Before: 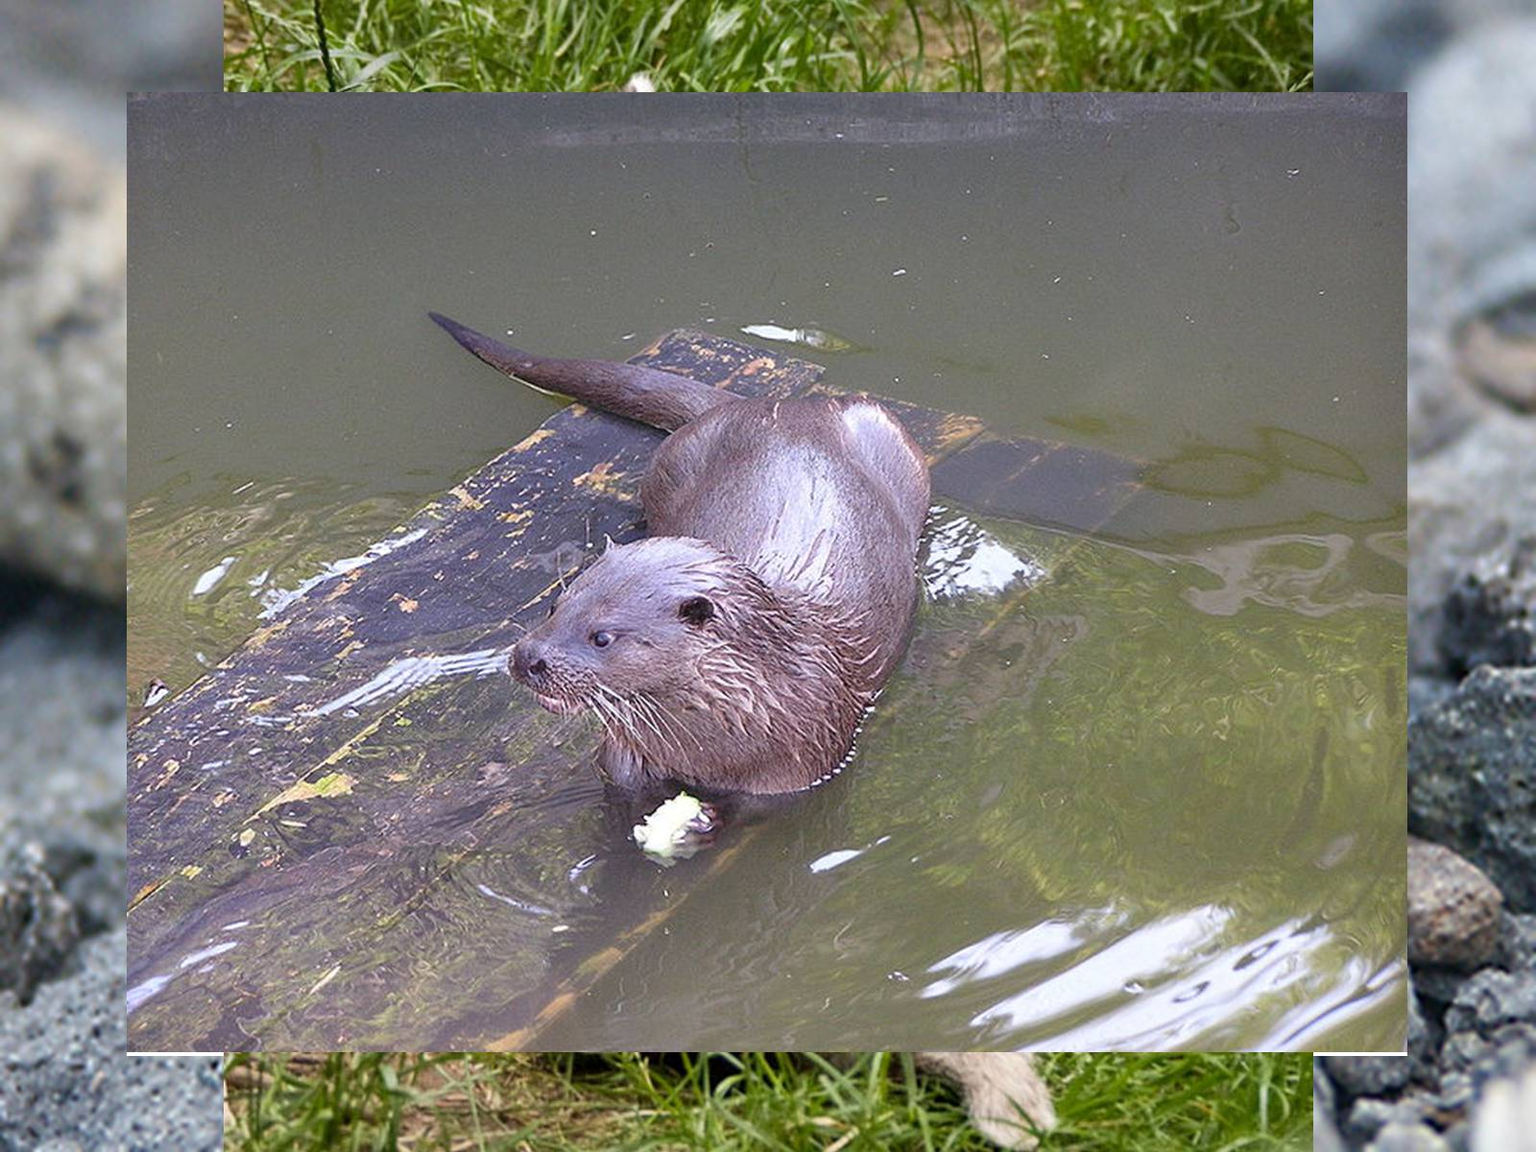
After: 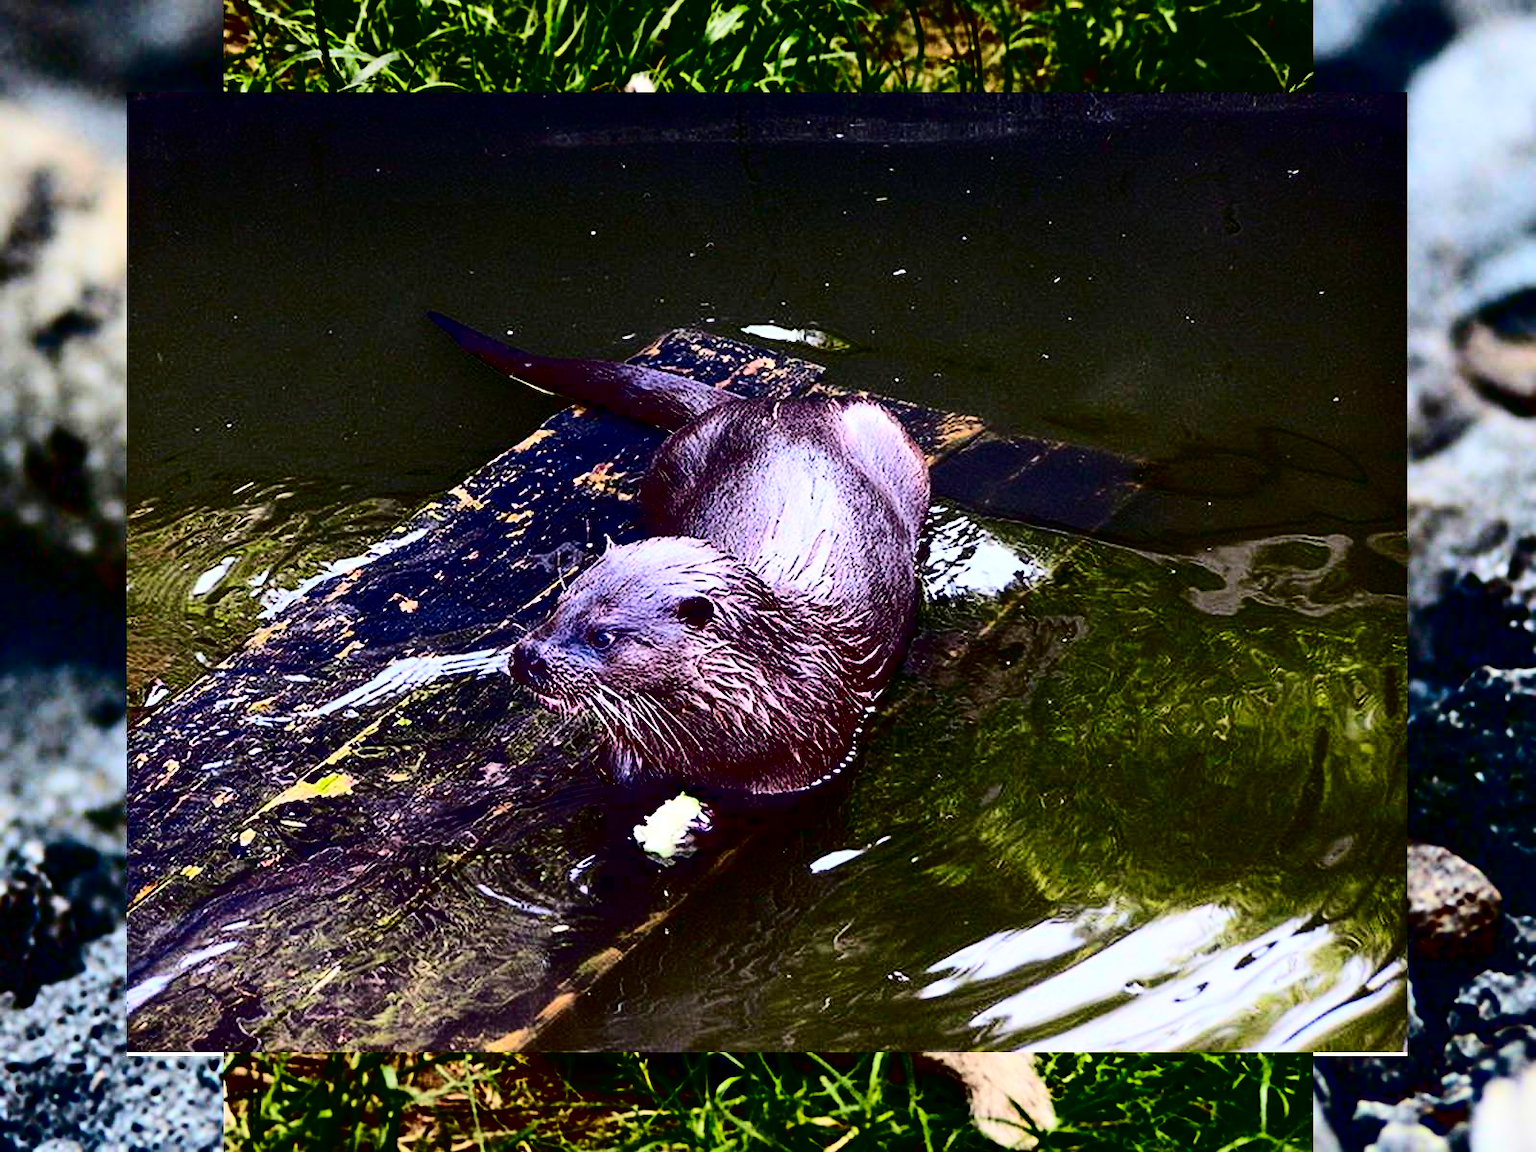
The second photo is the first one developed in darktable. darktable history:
contrast brightness saturation: contrast 0.77, brightness -1, saturation 1
tone equalizer: on, module defaults
